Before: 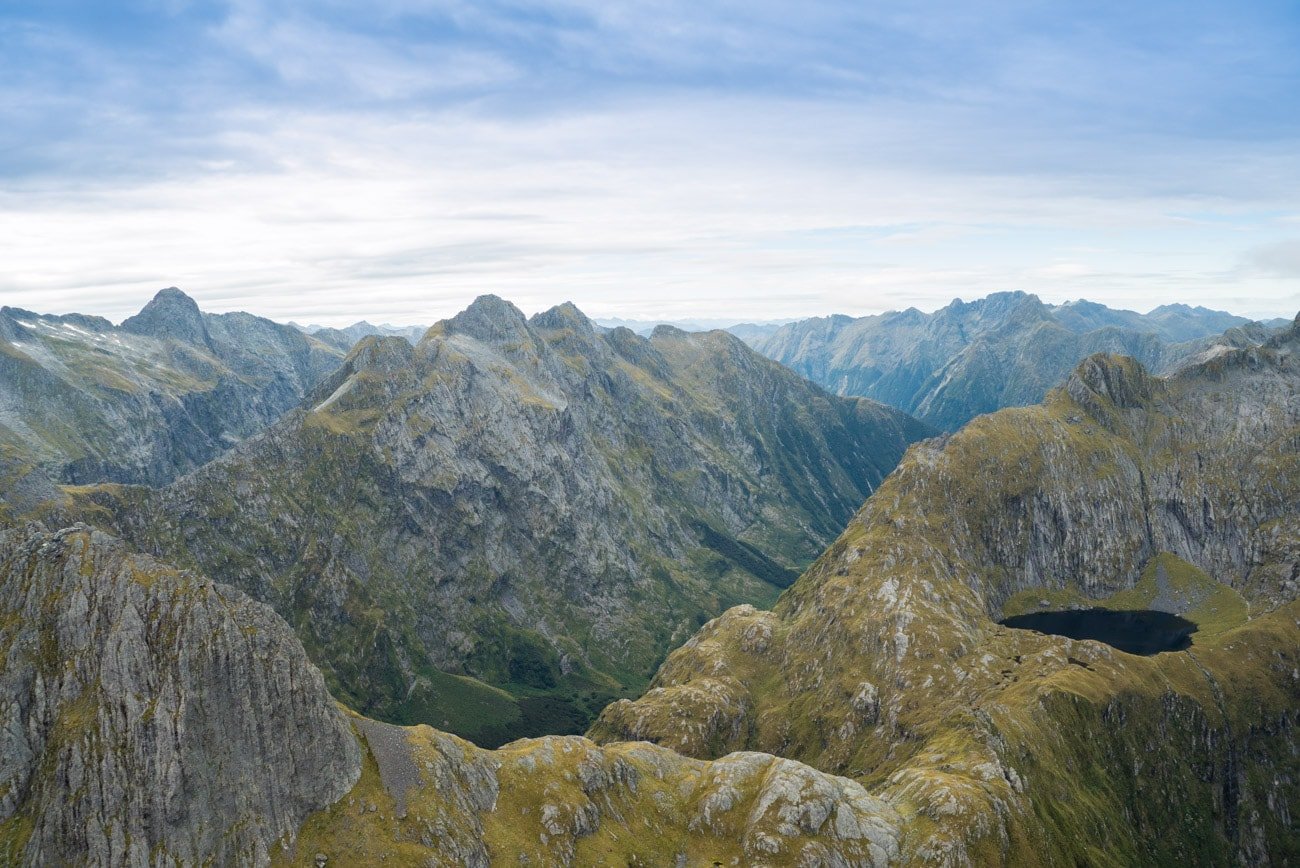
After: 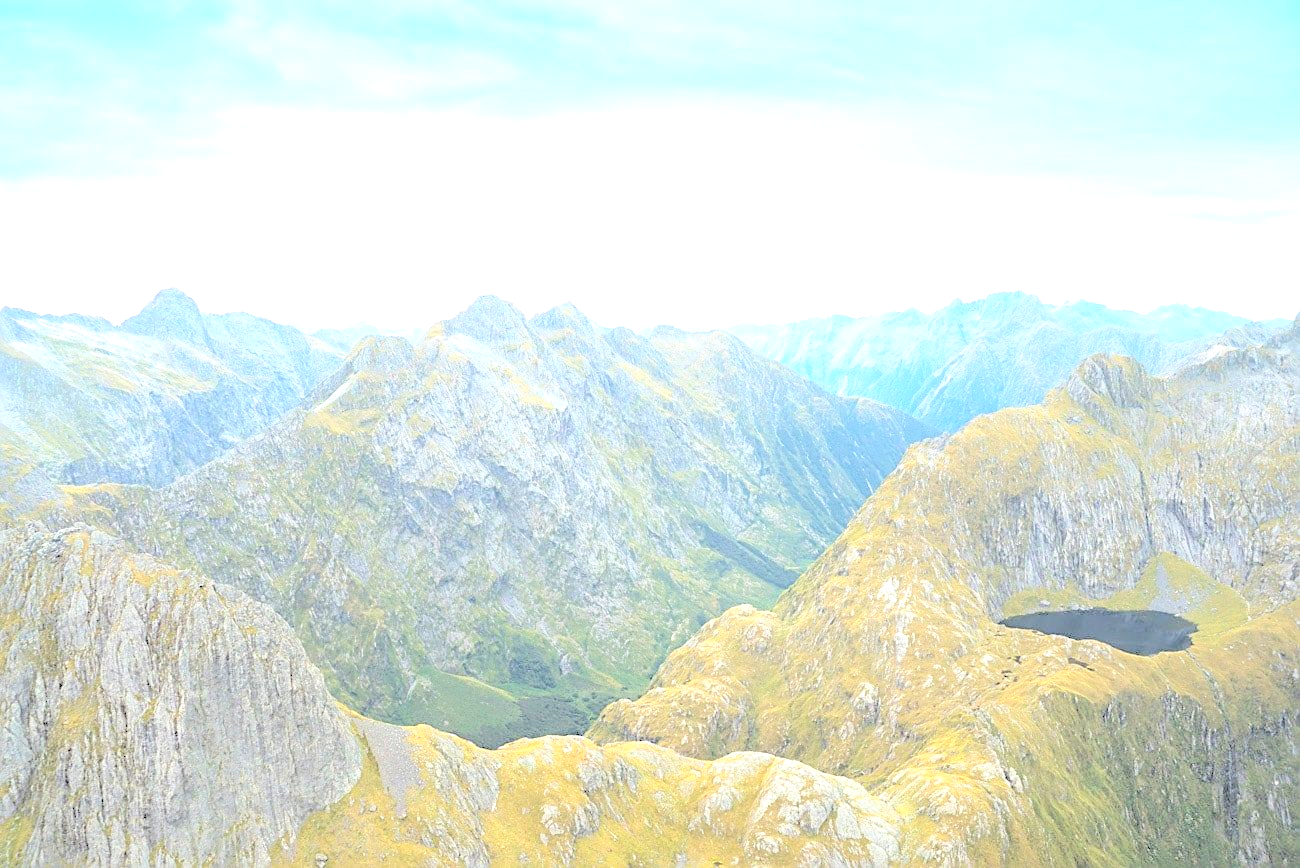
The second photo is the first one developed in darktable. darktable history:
sharpen: on, module defaults
contrast brightness saturation: brightness 0.982
exposure: black level correction 0, exposure 1.383 EV, compensate highlight preservation false
